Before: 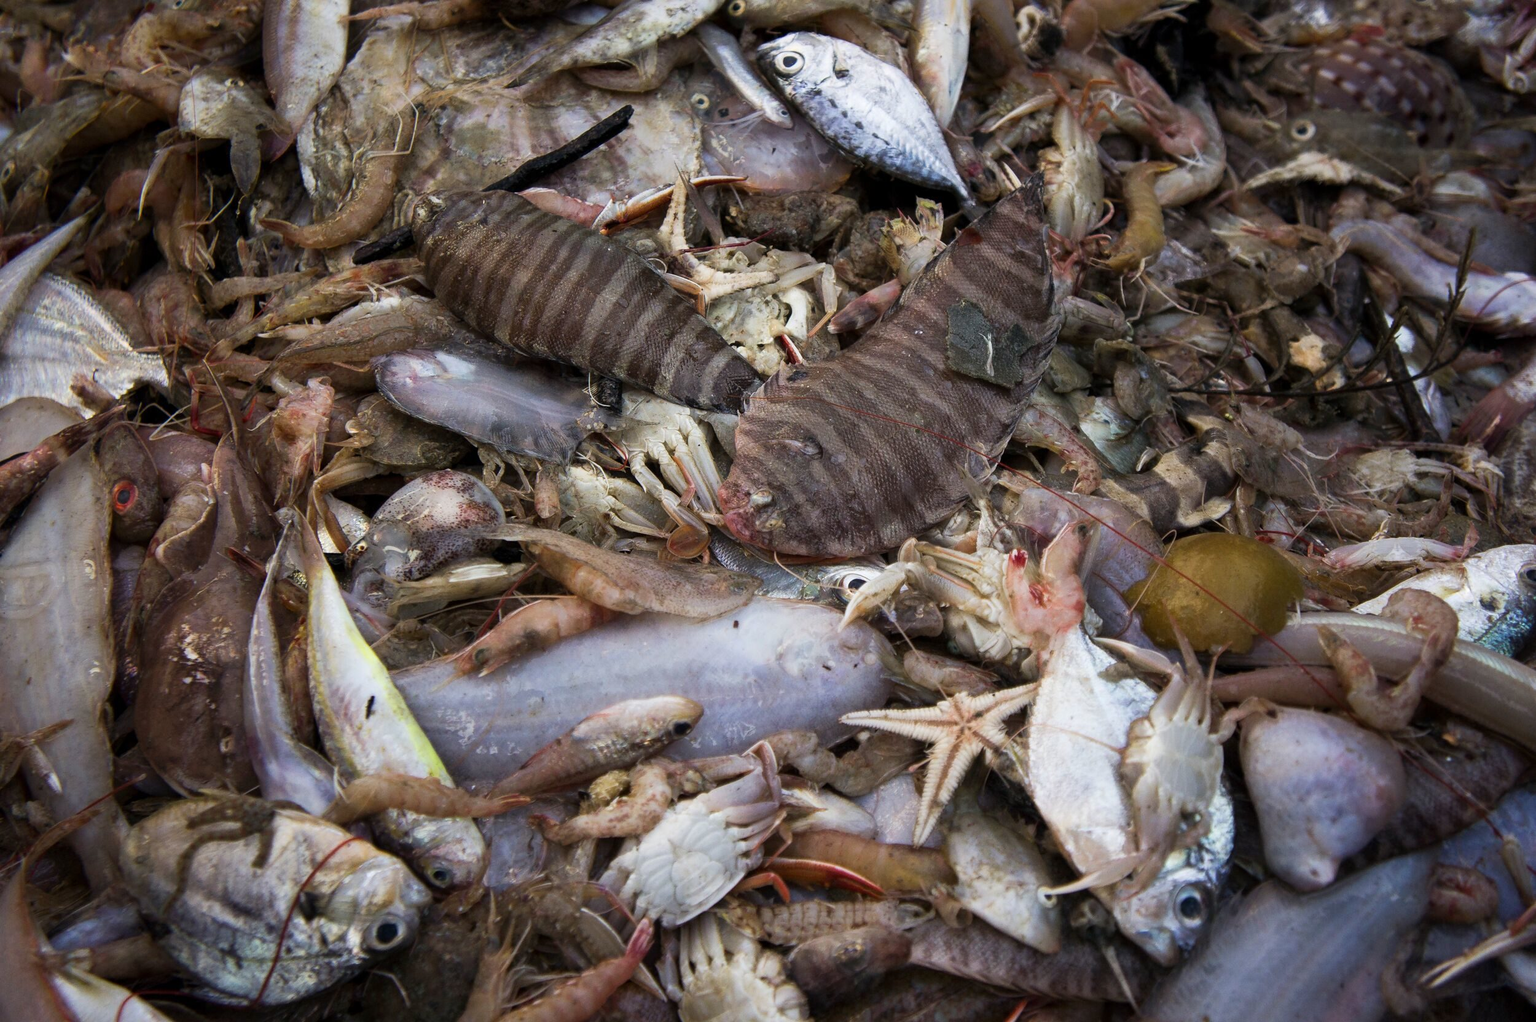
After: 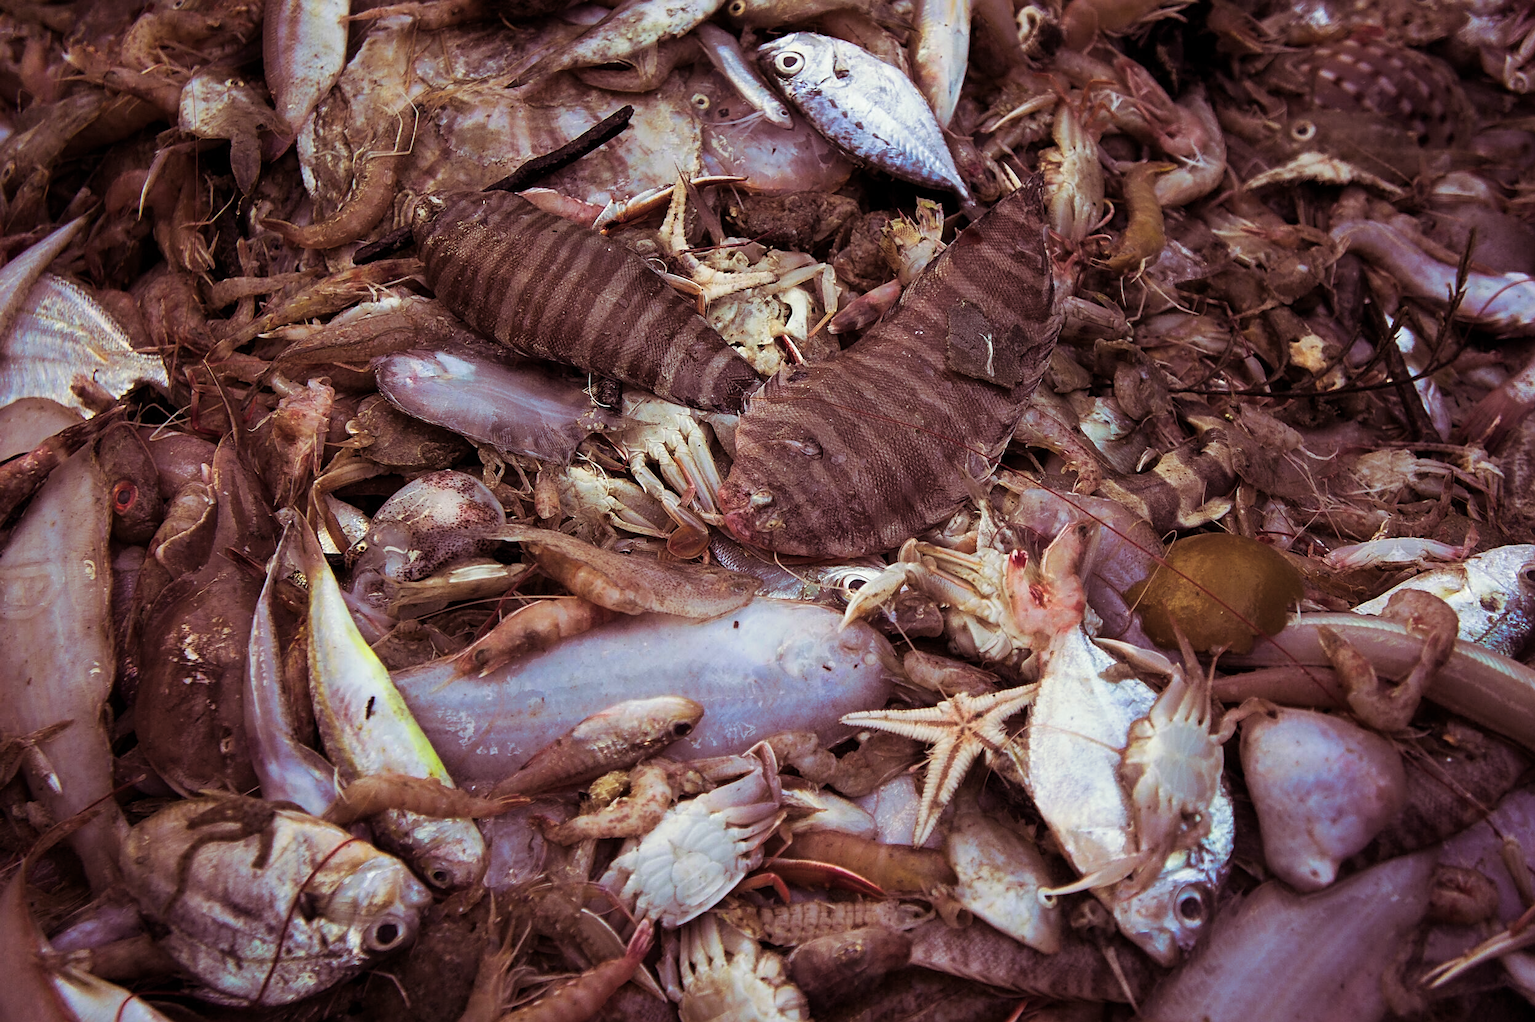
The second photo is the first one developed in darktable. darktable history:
sharpen: on, module defaults
color balance rgb: linear chroma grading › shadows -8%, linear chroma grading › global chroma 10%, perceptual saturation grading › global saturation 2%, perceptual saturation grading › highlights -2%, perceptual saturation grading › mid-tones 4%, perceptual saturation grading › shadows 8%, perceptual brilliance grading › global brilliance 2%, perceptual brilliance grading › highlights -4%, global vibrance 16%, saturation formula JzAzBz (2021)
color correction: saturation 1.1
split-toning: on, module defaults
